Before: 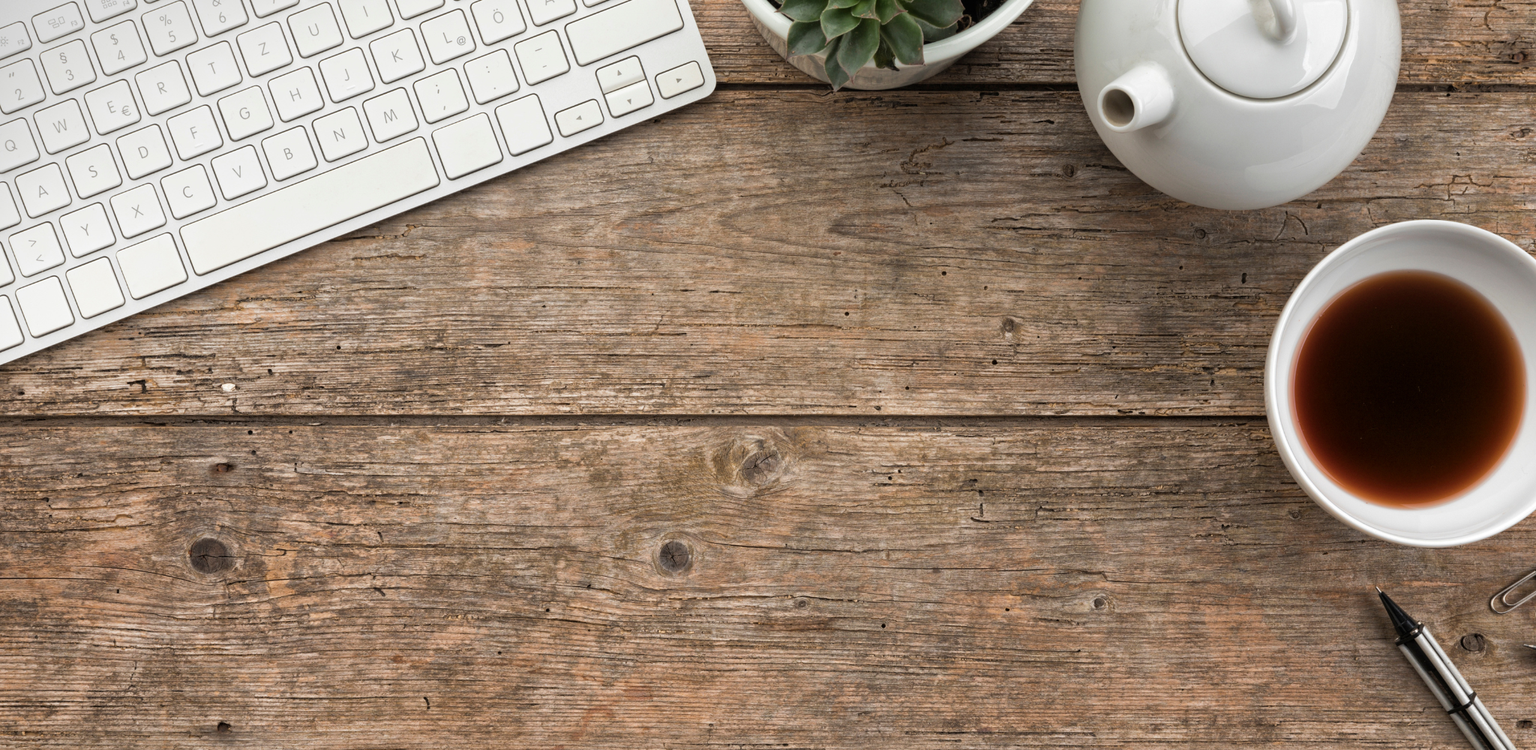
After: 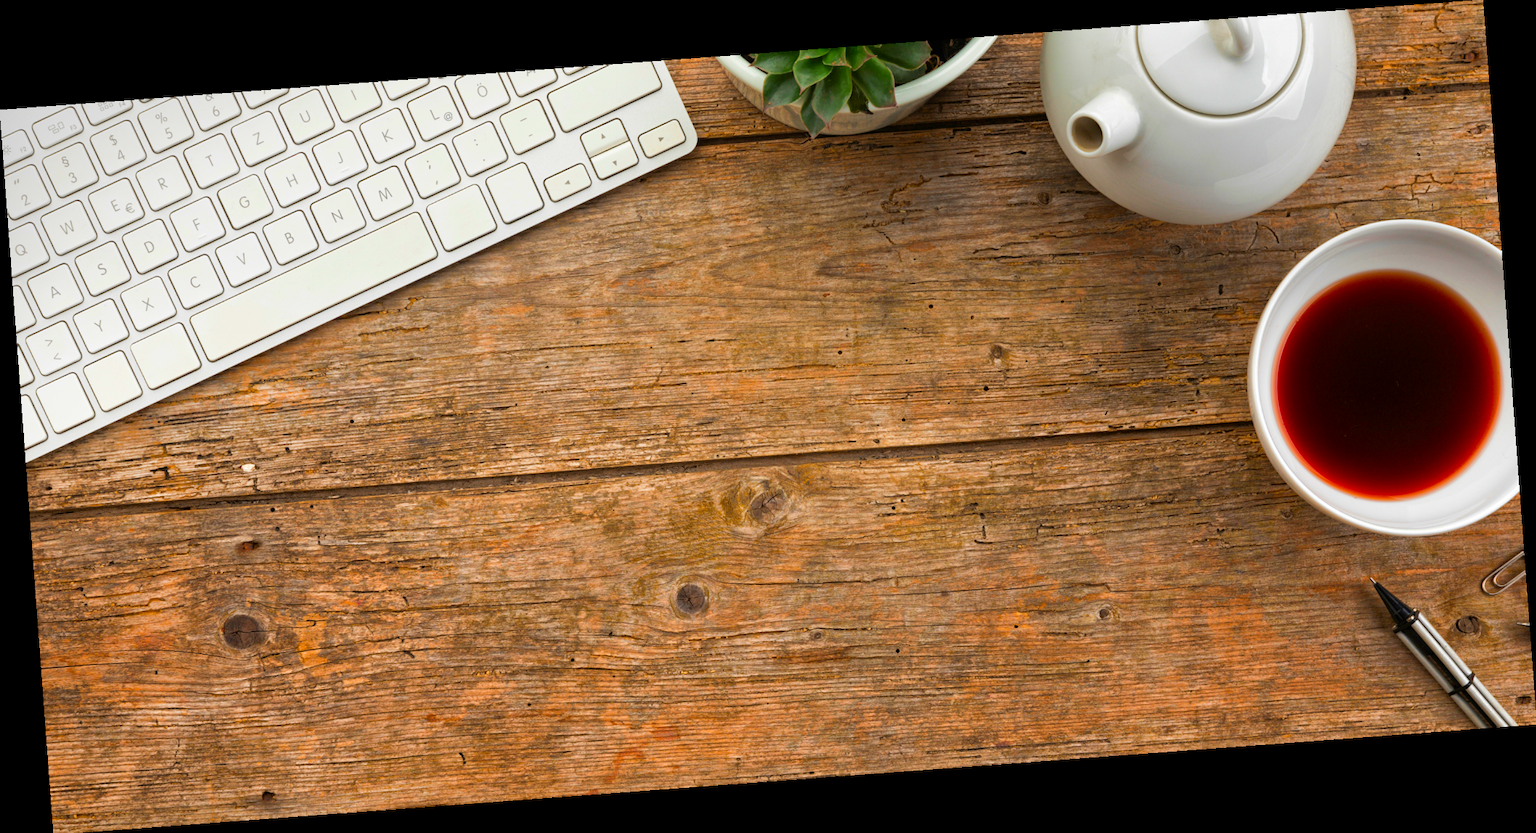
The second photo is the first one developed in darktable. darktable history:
color correction: saturation 2.15
rotate and perspective: rotation -4.25°, automatic cropping off
